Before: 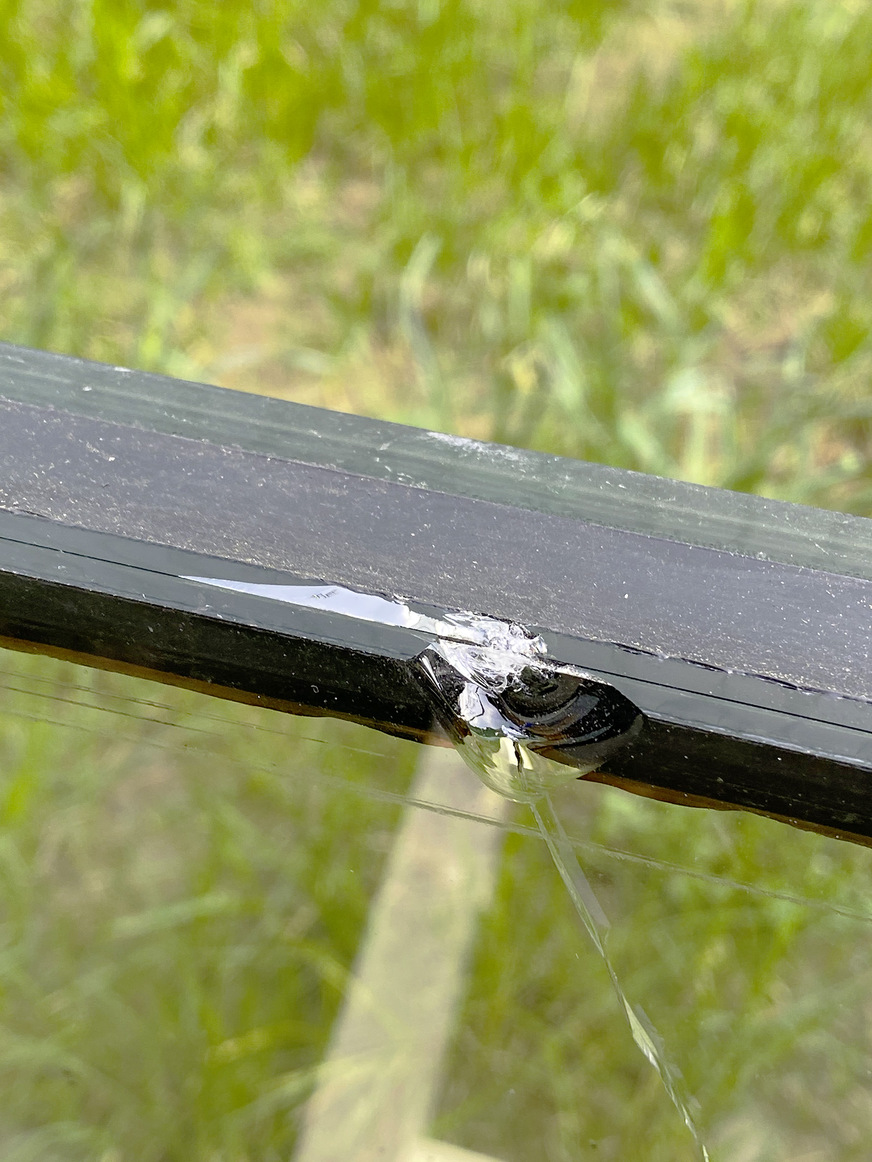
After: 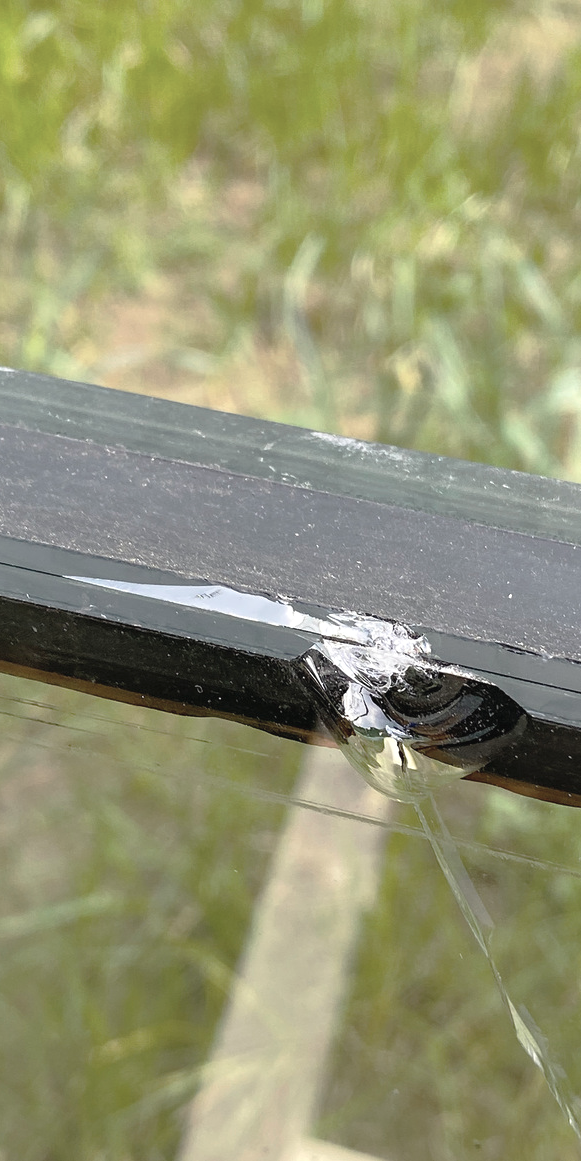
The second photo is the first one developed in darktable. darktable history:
exposure: exposure 0.191 EV, compensate highlight preservation false
crop and rotate: left 13.409%, right 19.924%
contrast brightness saturation: contrast -0.05, saturation -0.41
